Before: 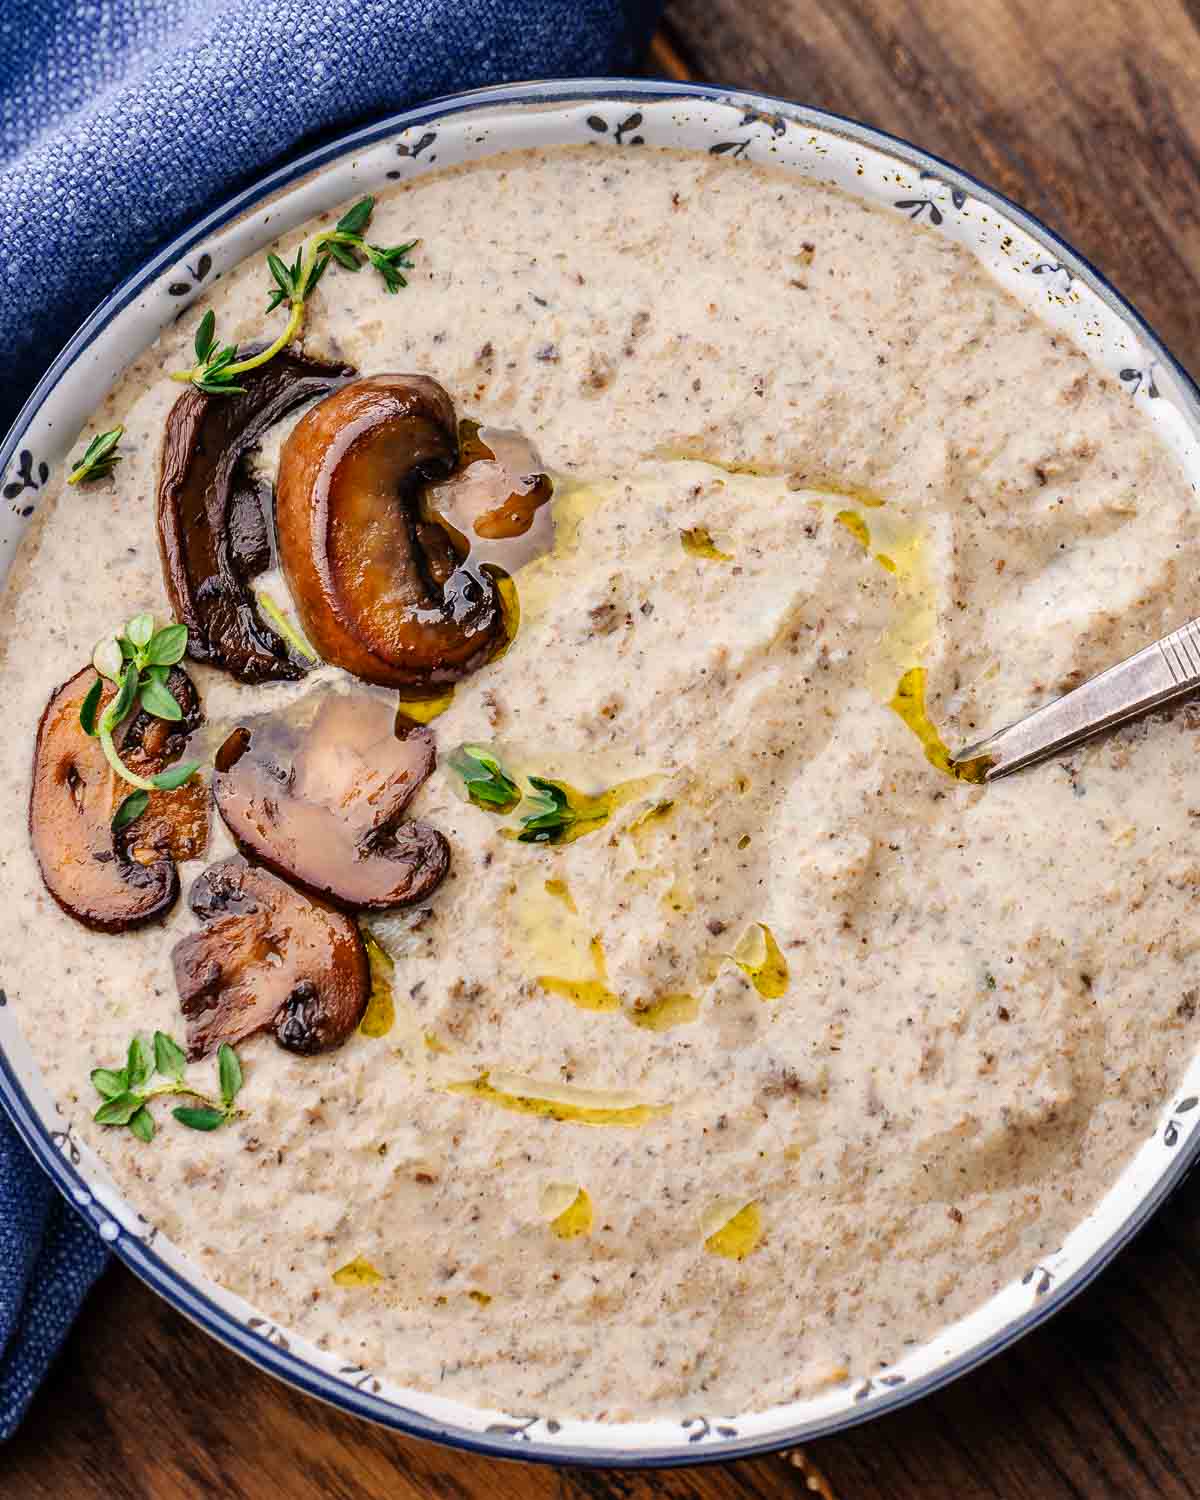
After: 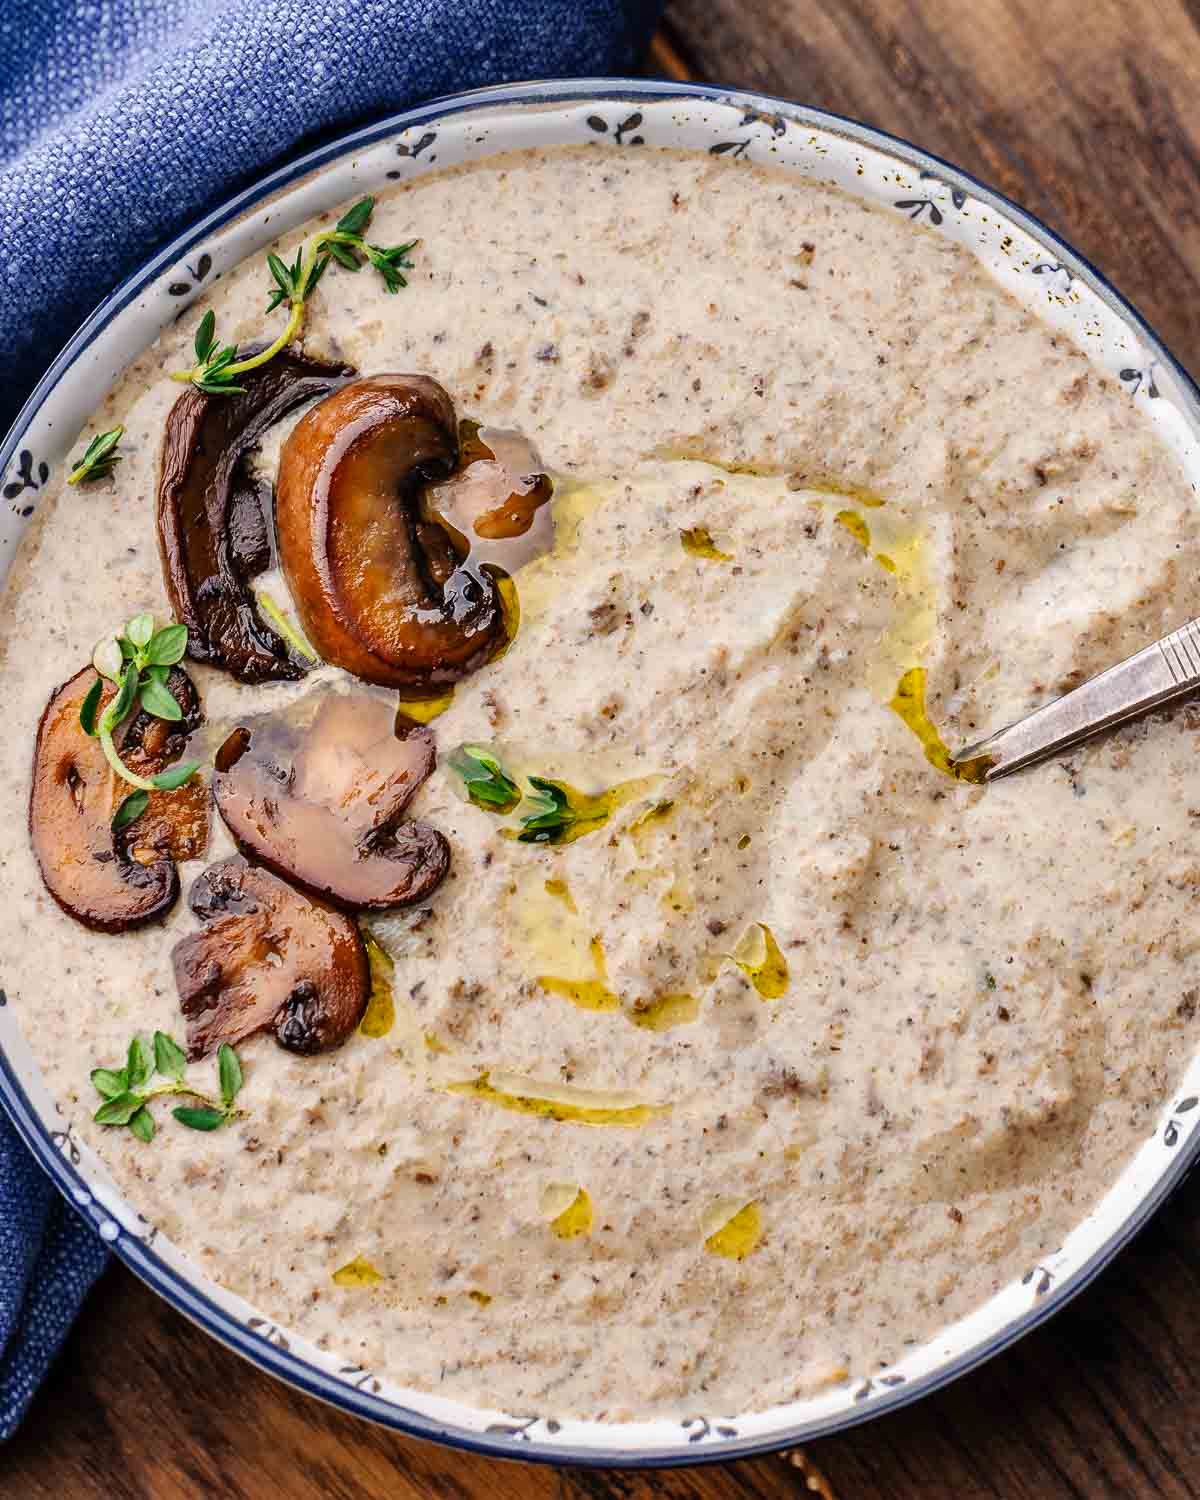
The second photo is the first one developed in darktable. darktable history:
shadows and highlights: shadows 32.08, highlights -32.84, soften with gaussian
